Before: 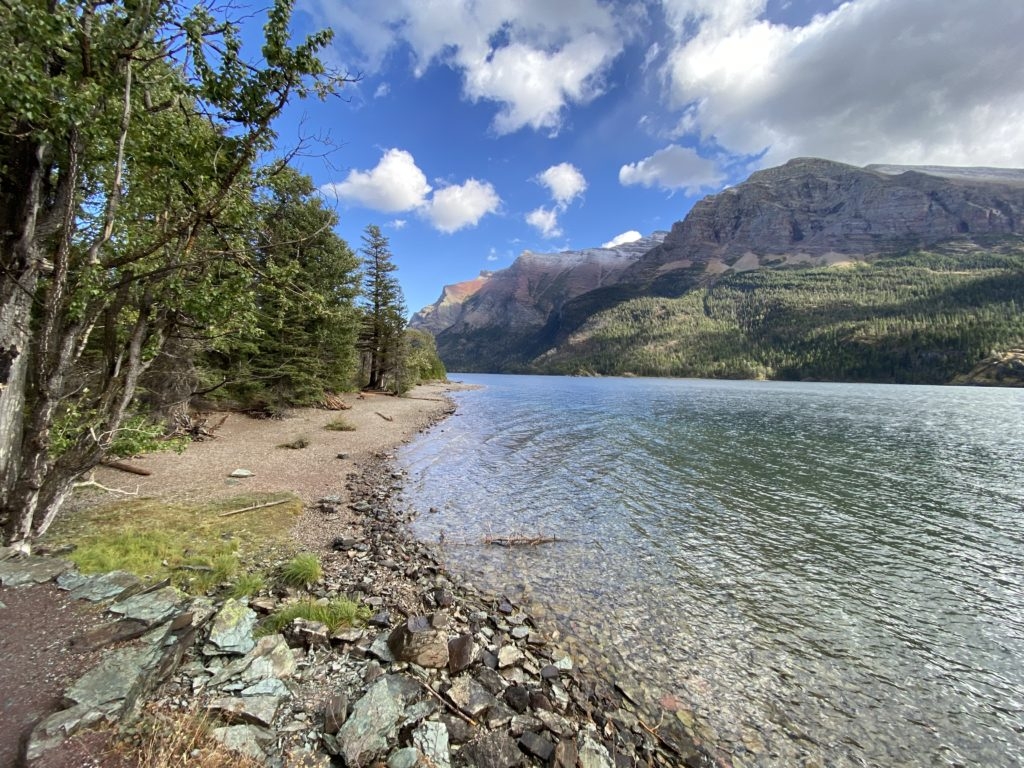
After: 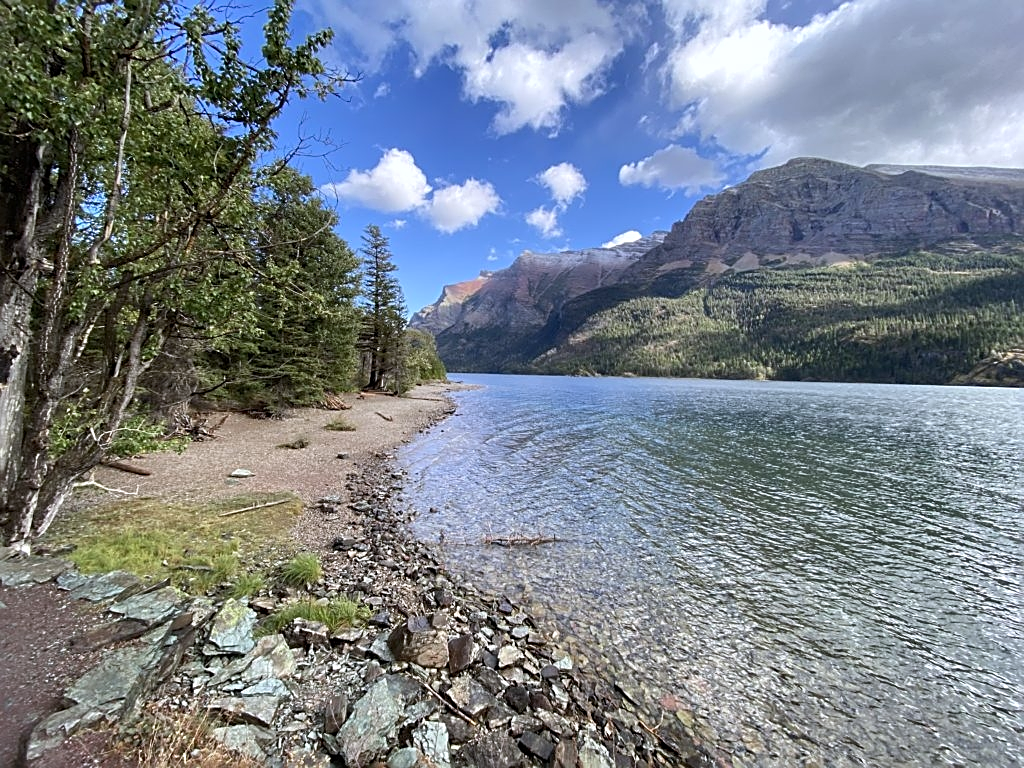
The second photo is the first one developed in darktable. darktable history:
sharpen: amount 0.592
color calibration: illuminant as shot in camera, x 0.358, y 0.373, temperature 4628.91 K, gamut compression 1.69
